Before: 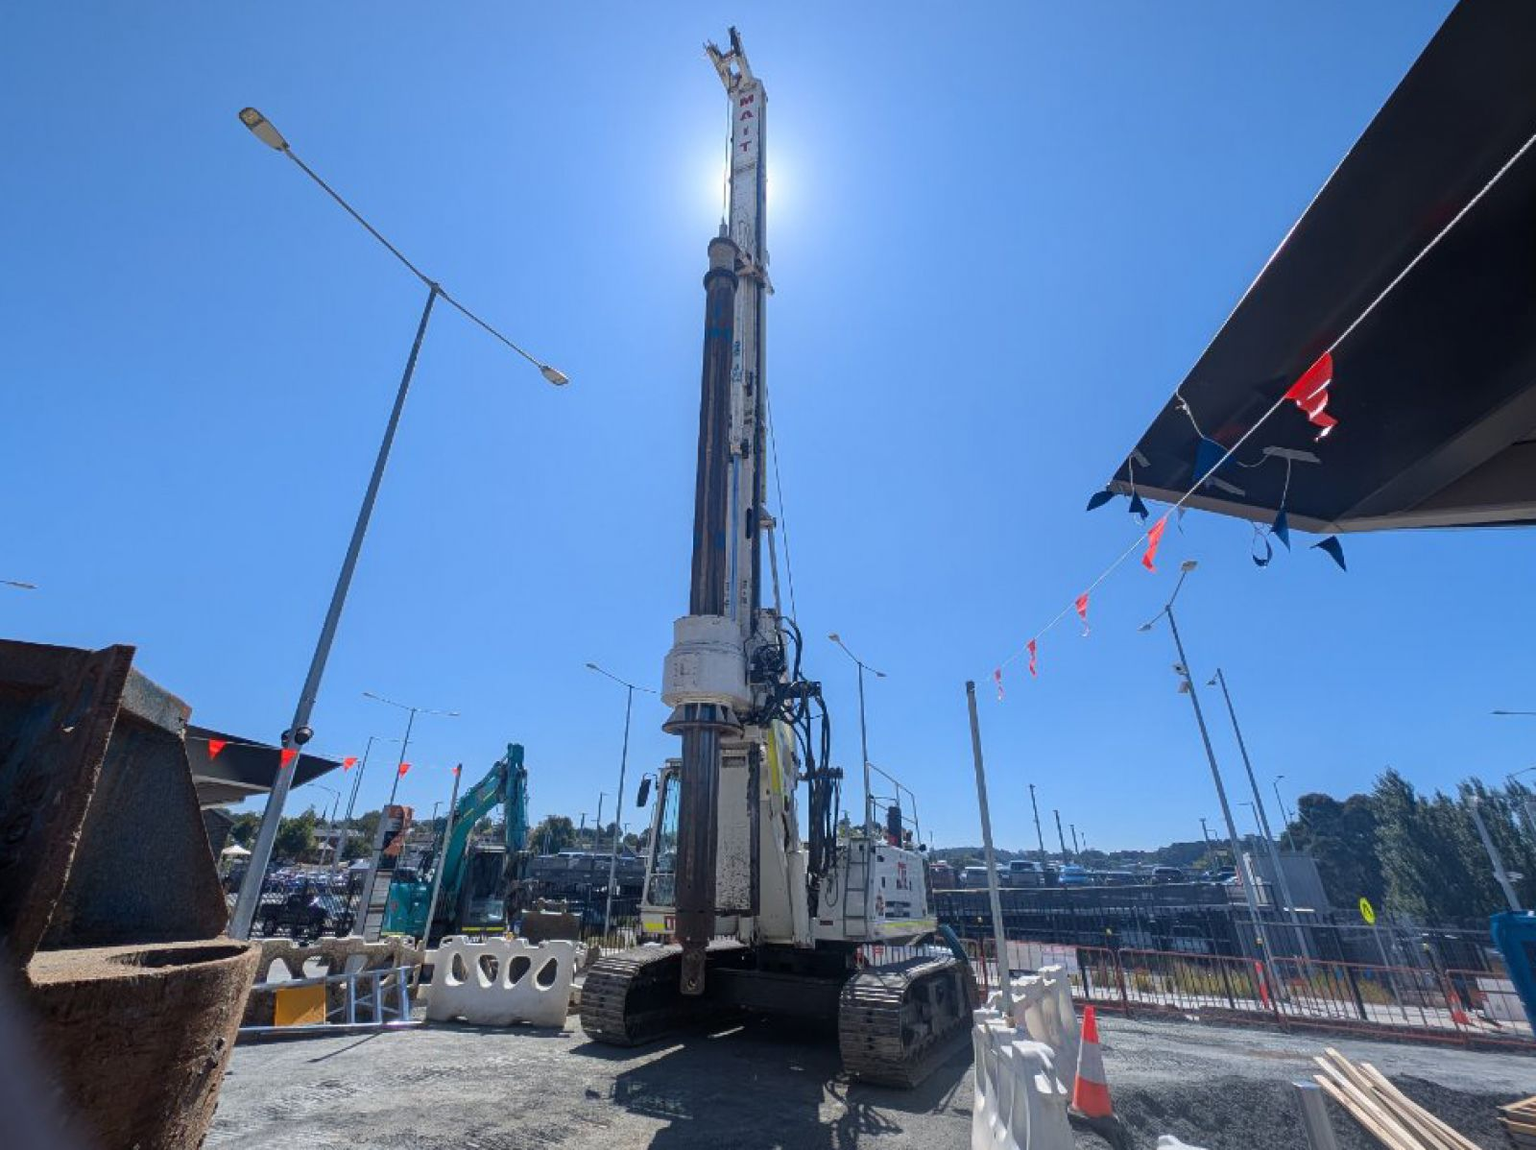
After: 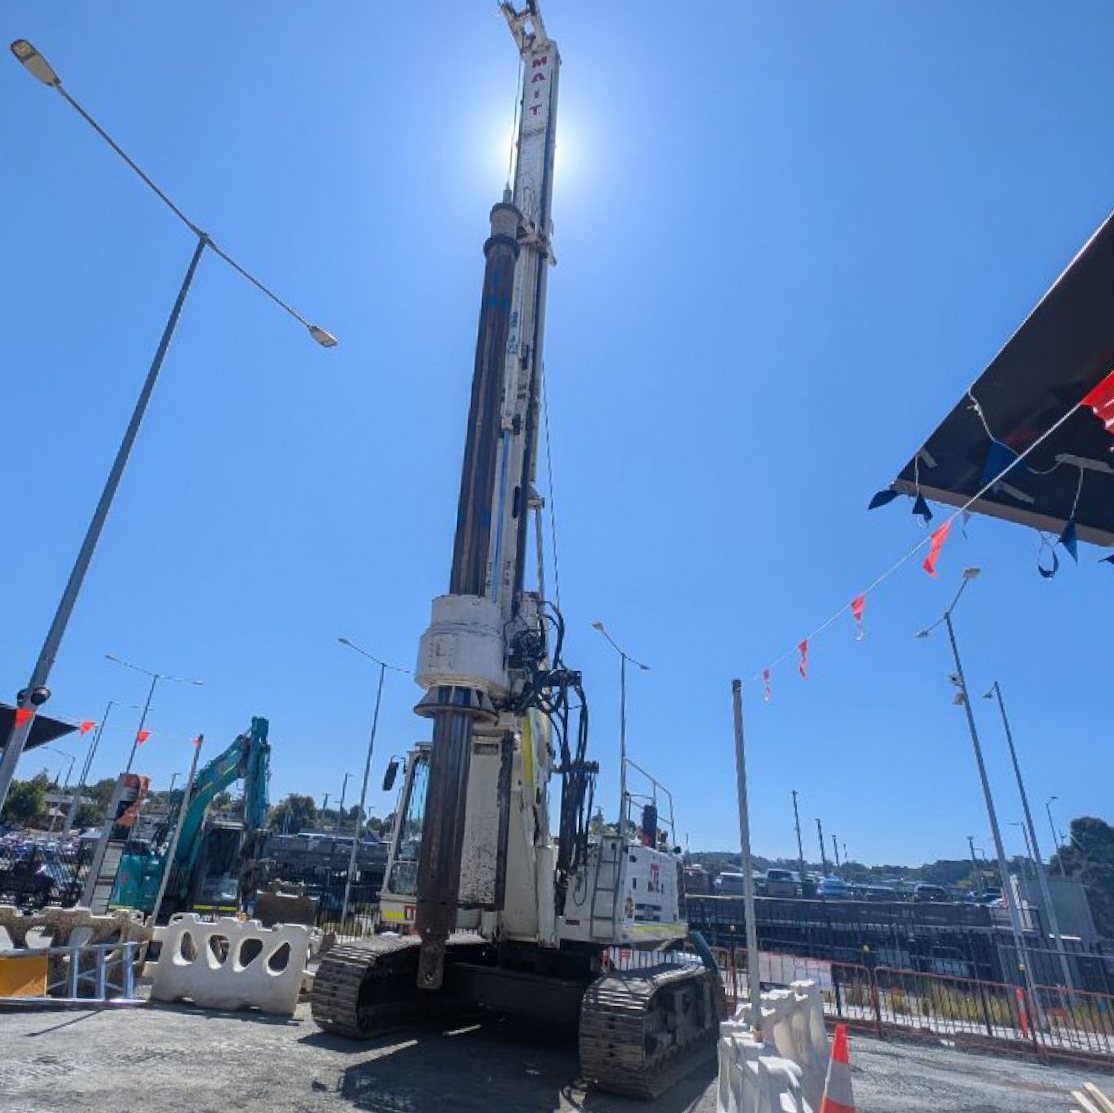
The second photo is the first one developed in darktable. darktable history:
crop and rotate: angle -3.32°, left 14.169%, top 0.04%, right 10.93%, bottom 0.022%
